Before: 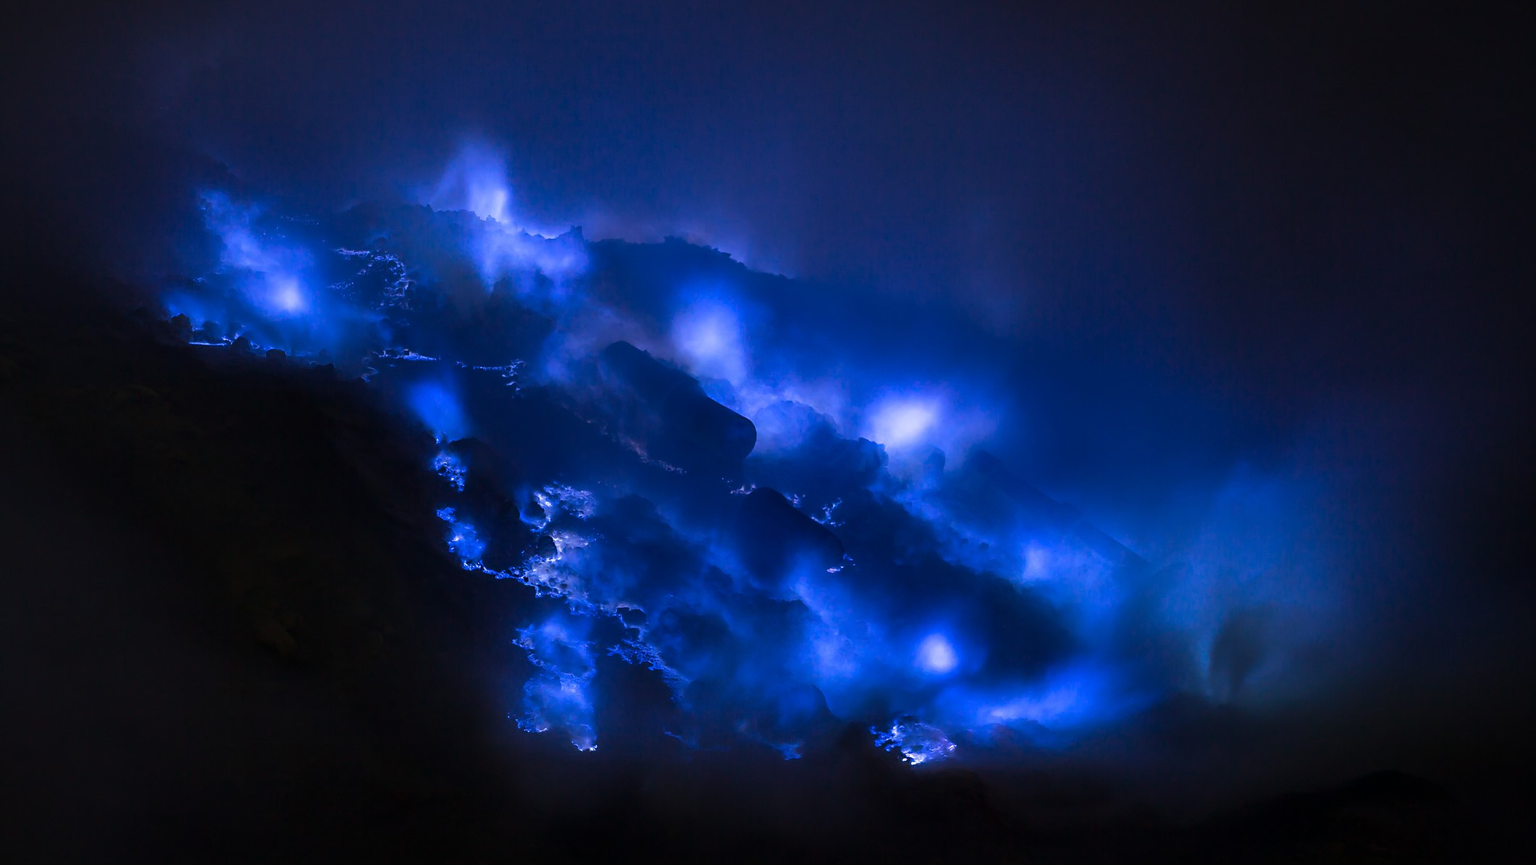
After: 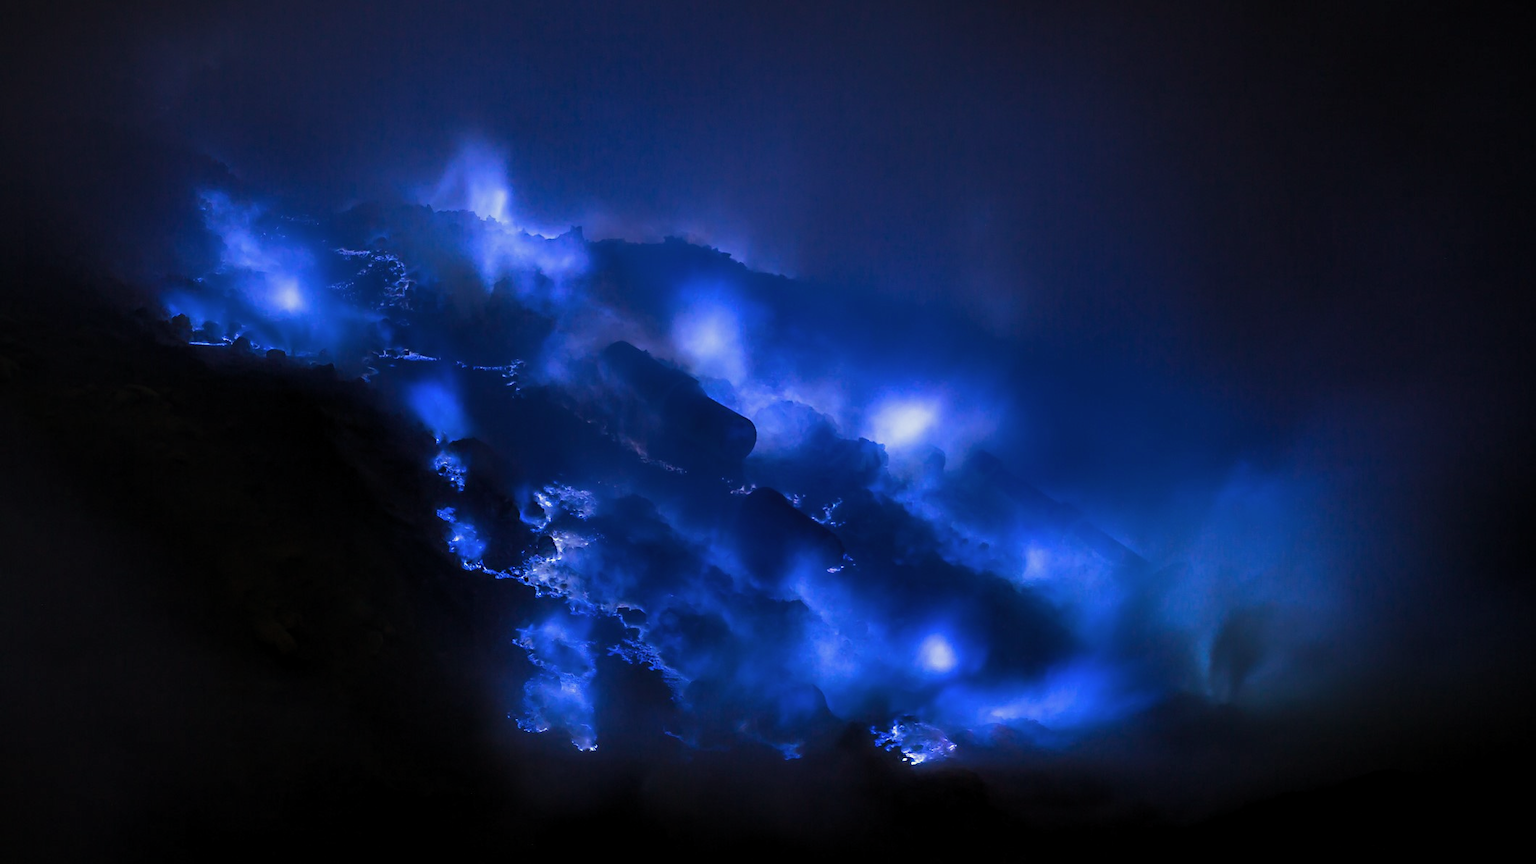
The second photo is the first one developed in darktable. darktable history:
levels: levels [0.016, 0.5, 0.996]
color correction: highlights a* -5.94, highlights b* 11.19
